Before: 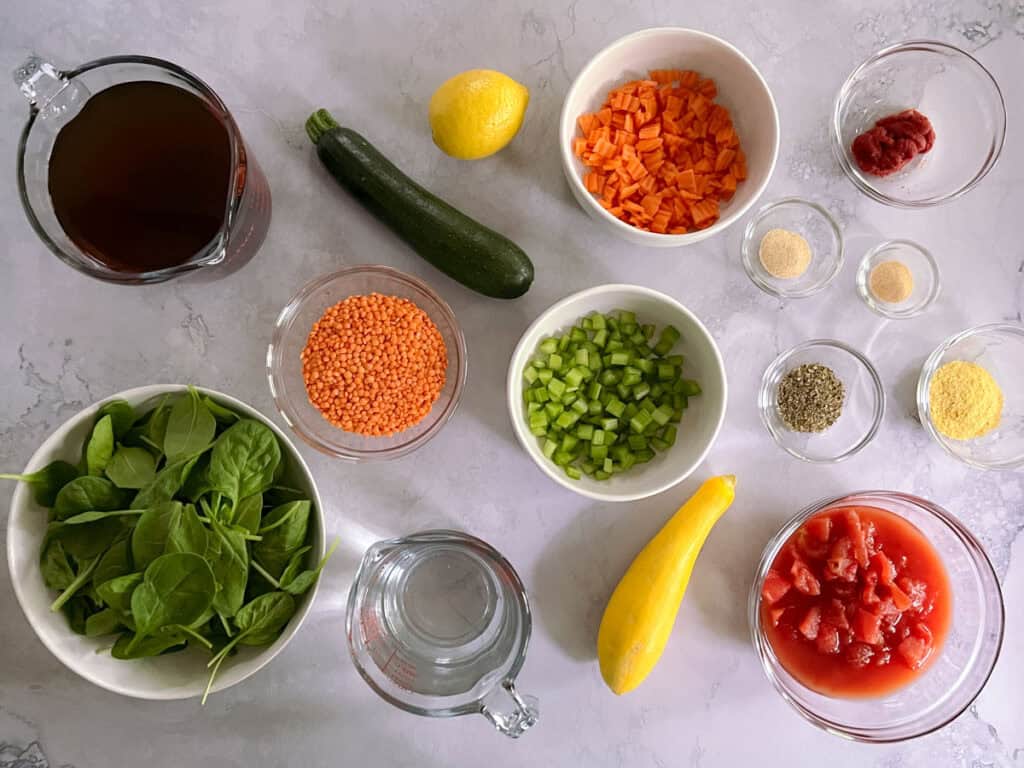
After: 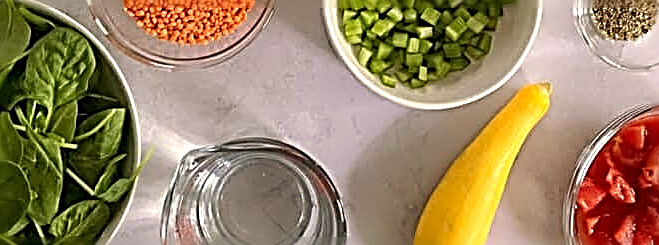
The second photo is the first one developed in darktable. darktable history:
sharpen: radius 3.158, amount 1.731
crop: left 18.091%, top 51.13%, right 17.525%, bottom 16.85%
white balance: red 1.045, blue 0.932
